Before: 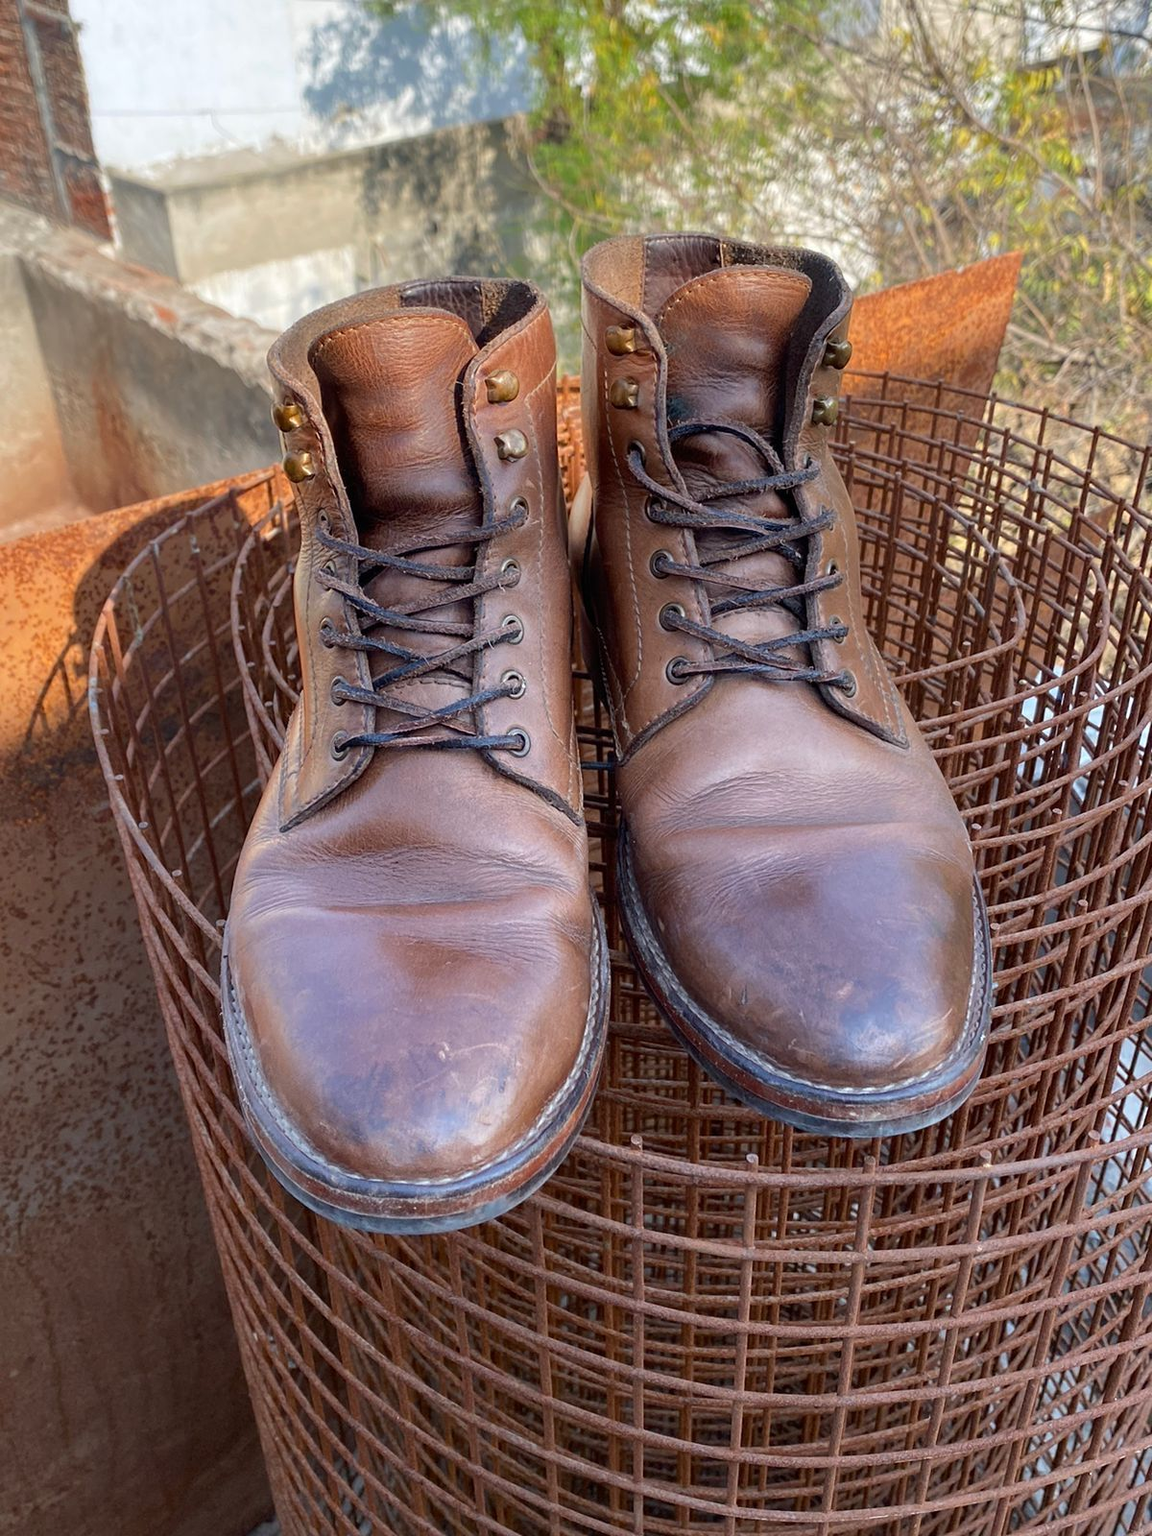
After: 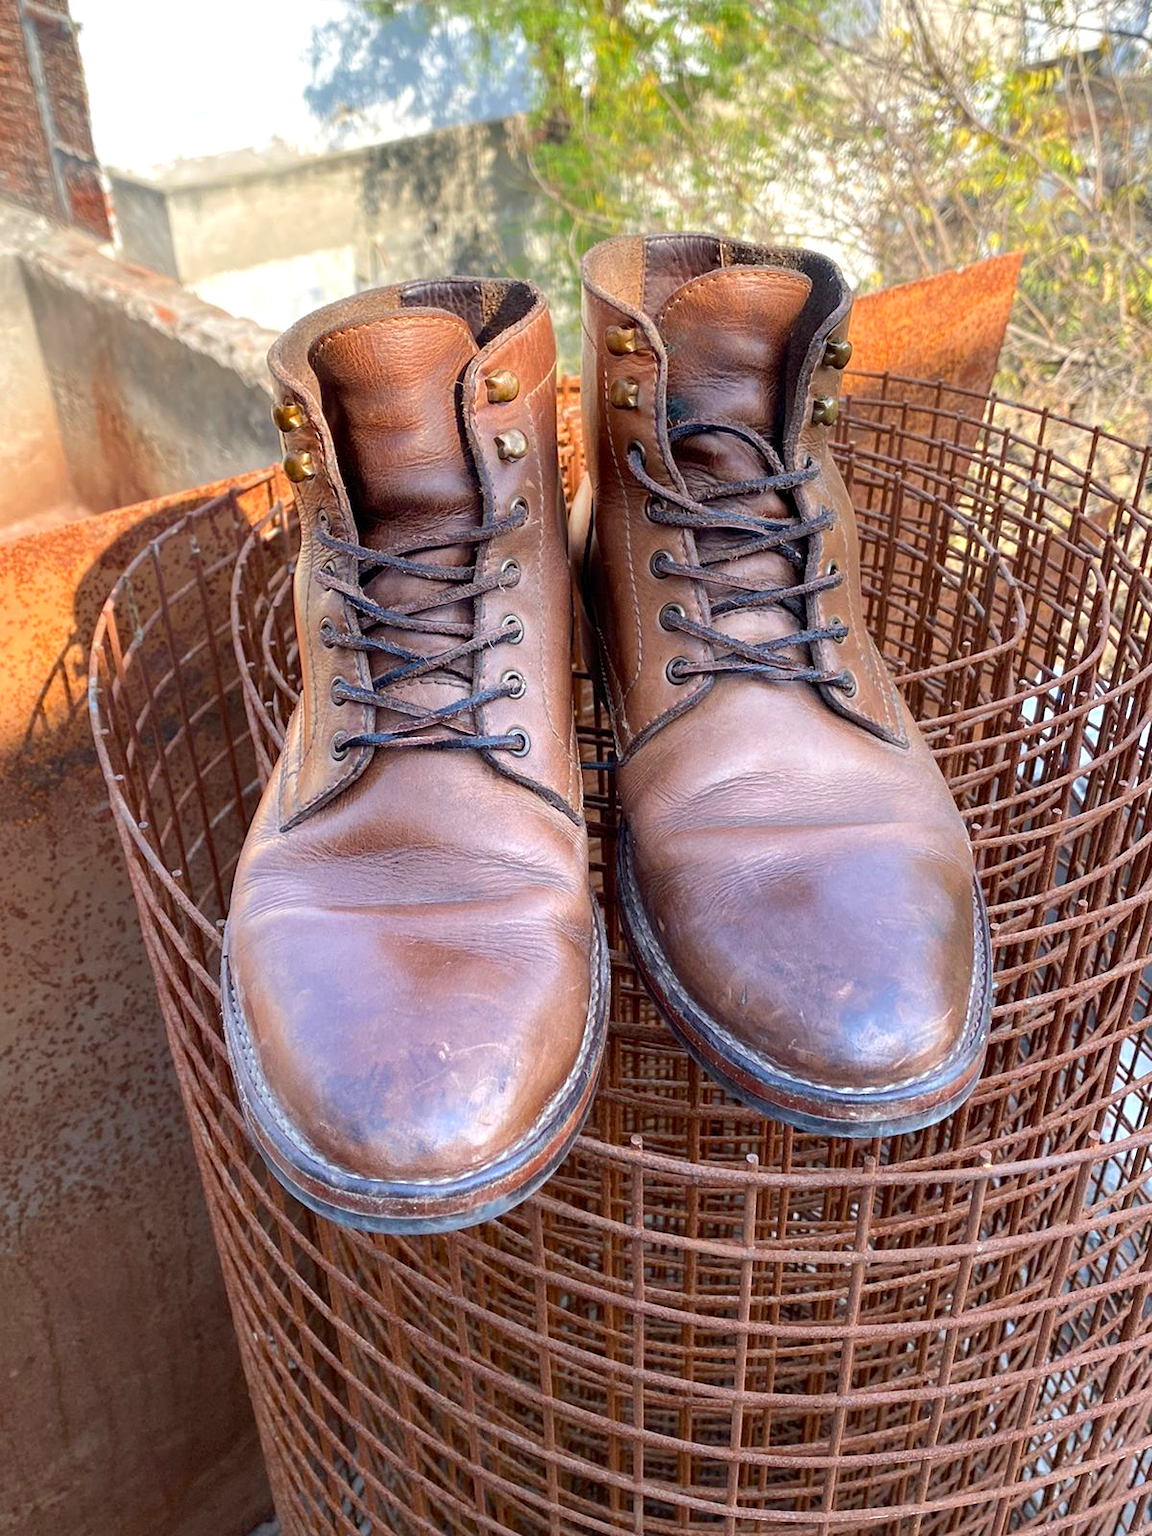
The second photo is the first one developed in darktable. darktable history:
exposure: black level correction 0.001, exposure 0.499 EV, compensate exposure bias true, compensate highlight preservation false
color correction: highlights b* 0.065, saturation 1.09
